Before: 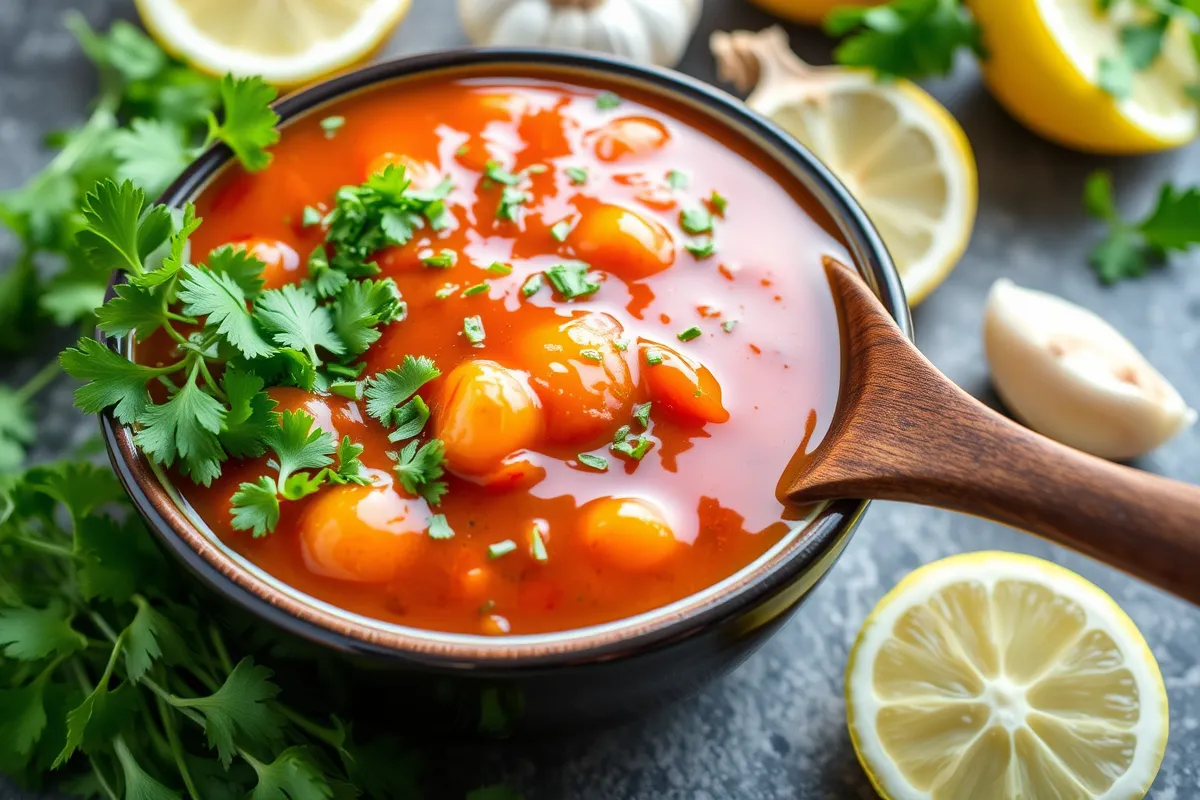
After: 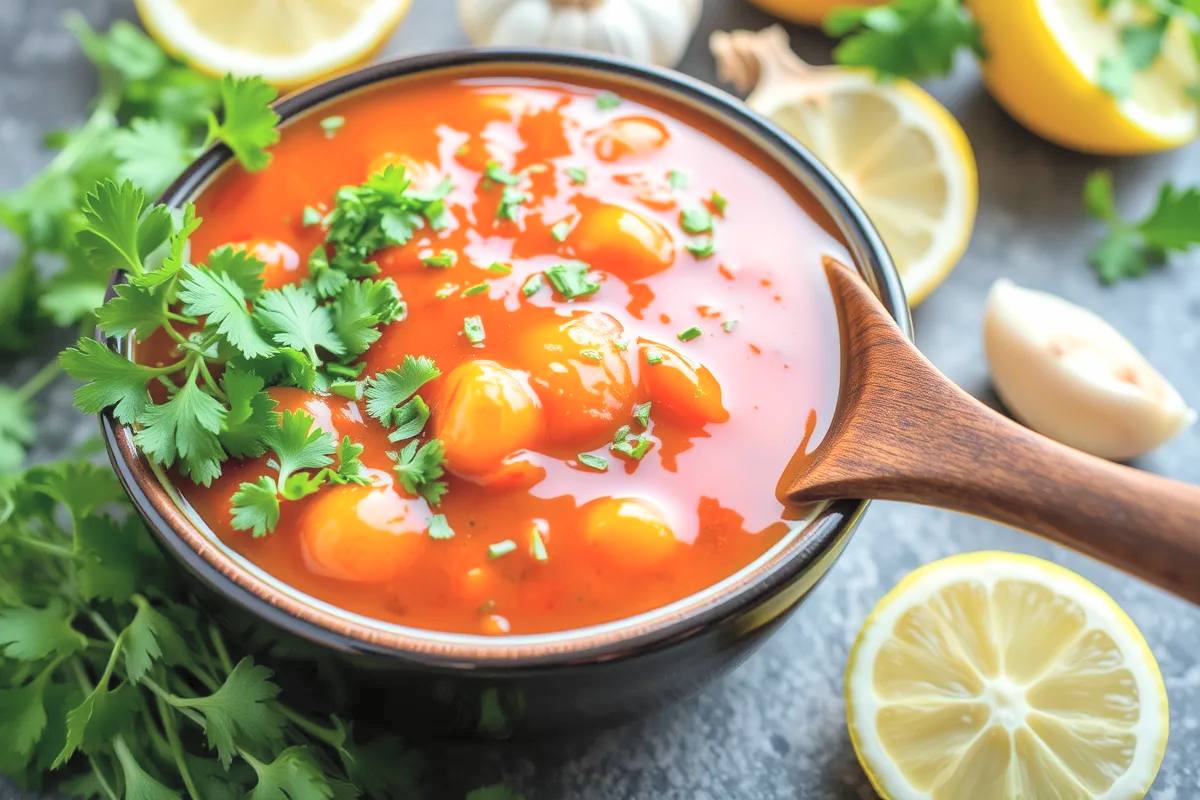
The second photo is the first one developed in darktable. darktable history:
contrast brightness saturation: brightness 0.289
